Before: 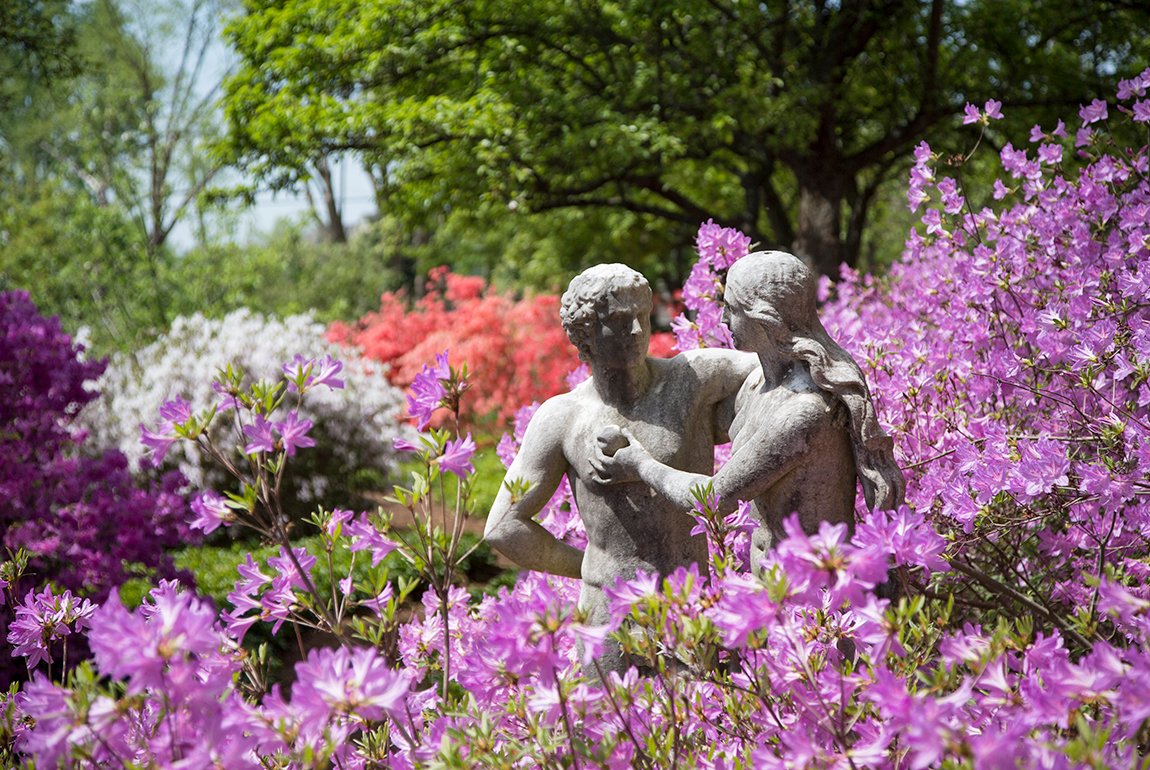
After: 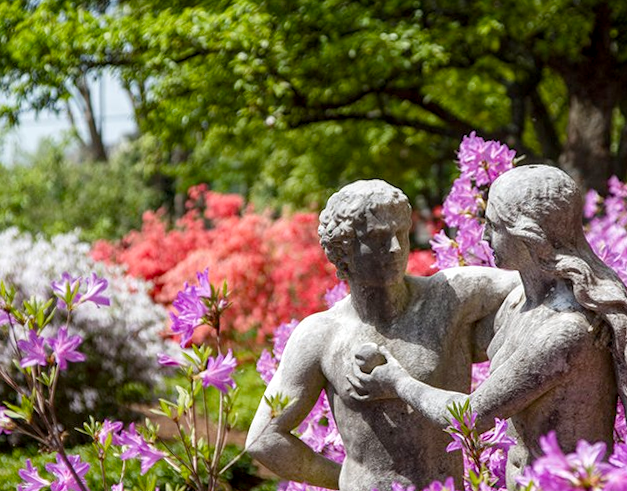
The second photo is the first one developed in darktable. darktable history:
color balance rgb: perceptual saturation grading › global saturation 20%, perceptual saturation grading › highlights -25%, perceptual saturation grading › shadows 25%
crop: left 16.202%, top 11.208%, right 26.045%, bottom 20.557%
rotate and perspective: rotation 0.062°, lens shift (vertical) 0.115, lens shift (horizontal) -0.133, crop left 0.047, crop right 0.94, crop top 0.061, crop bottom 0.94
local contrast: on, module defaults
